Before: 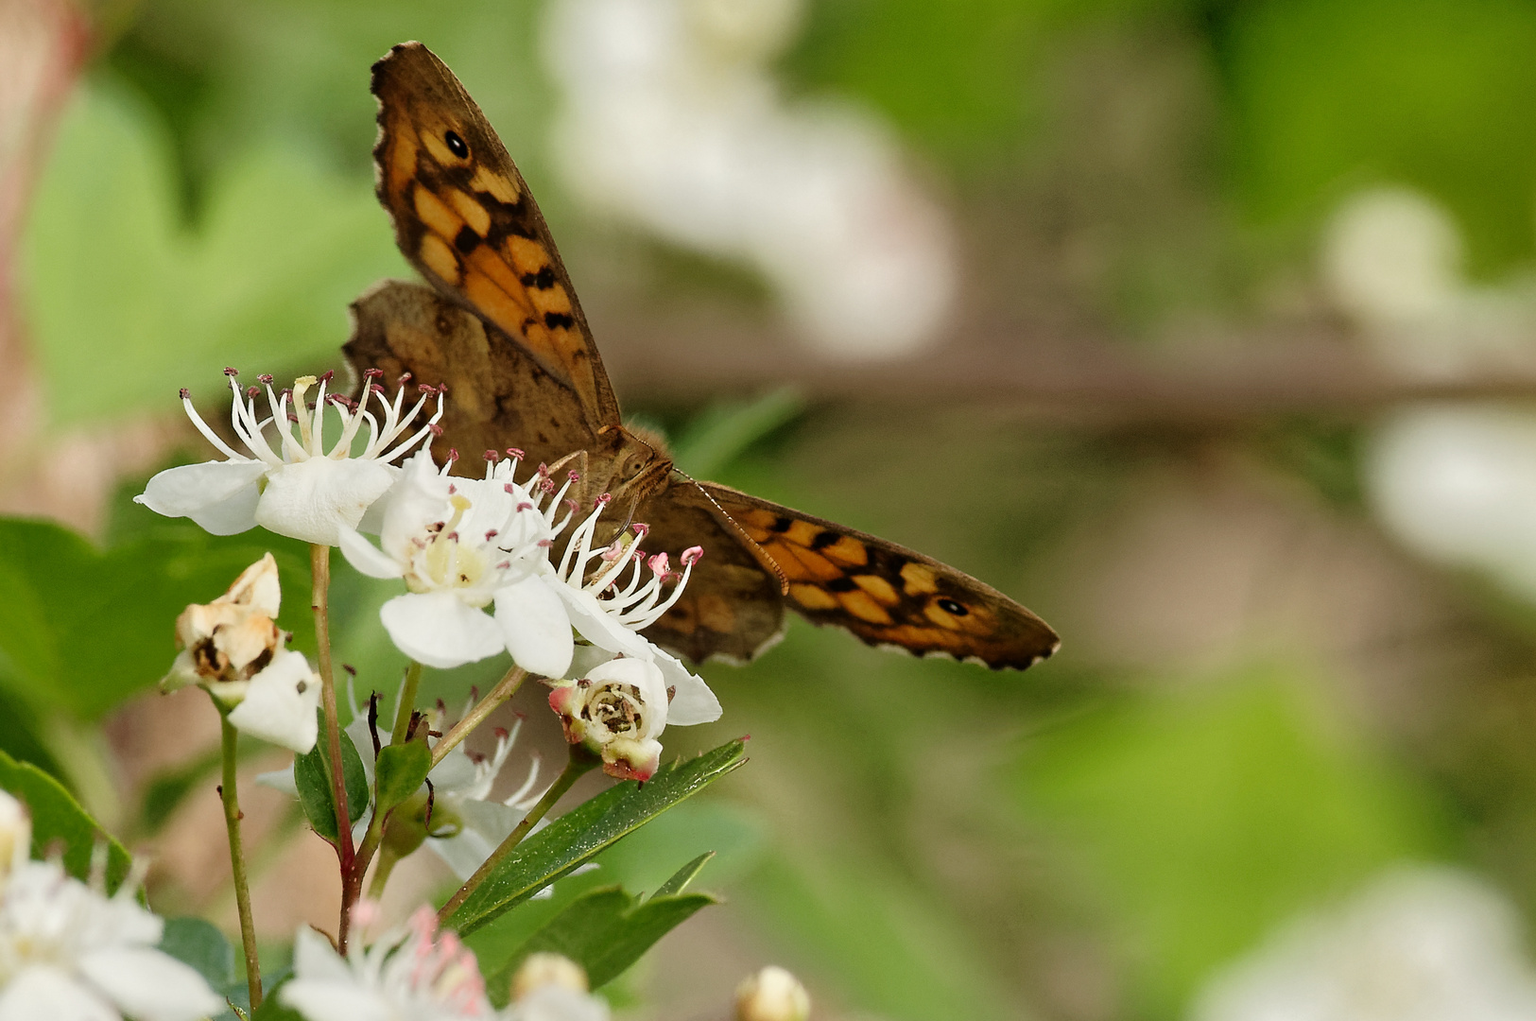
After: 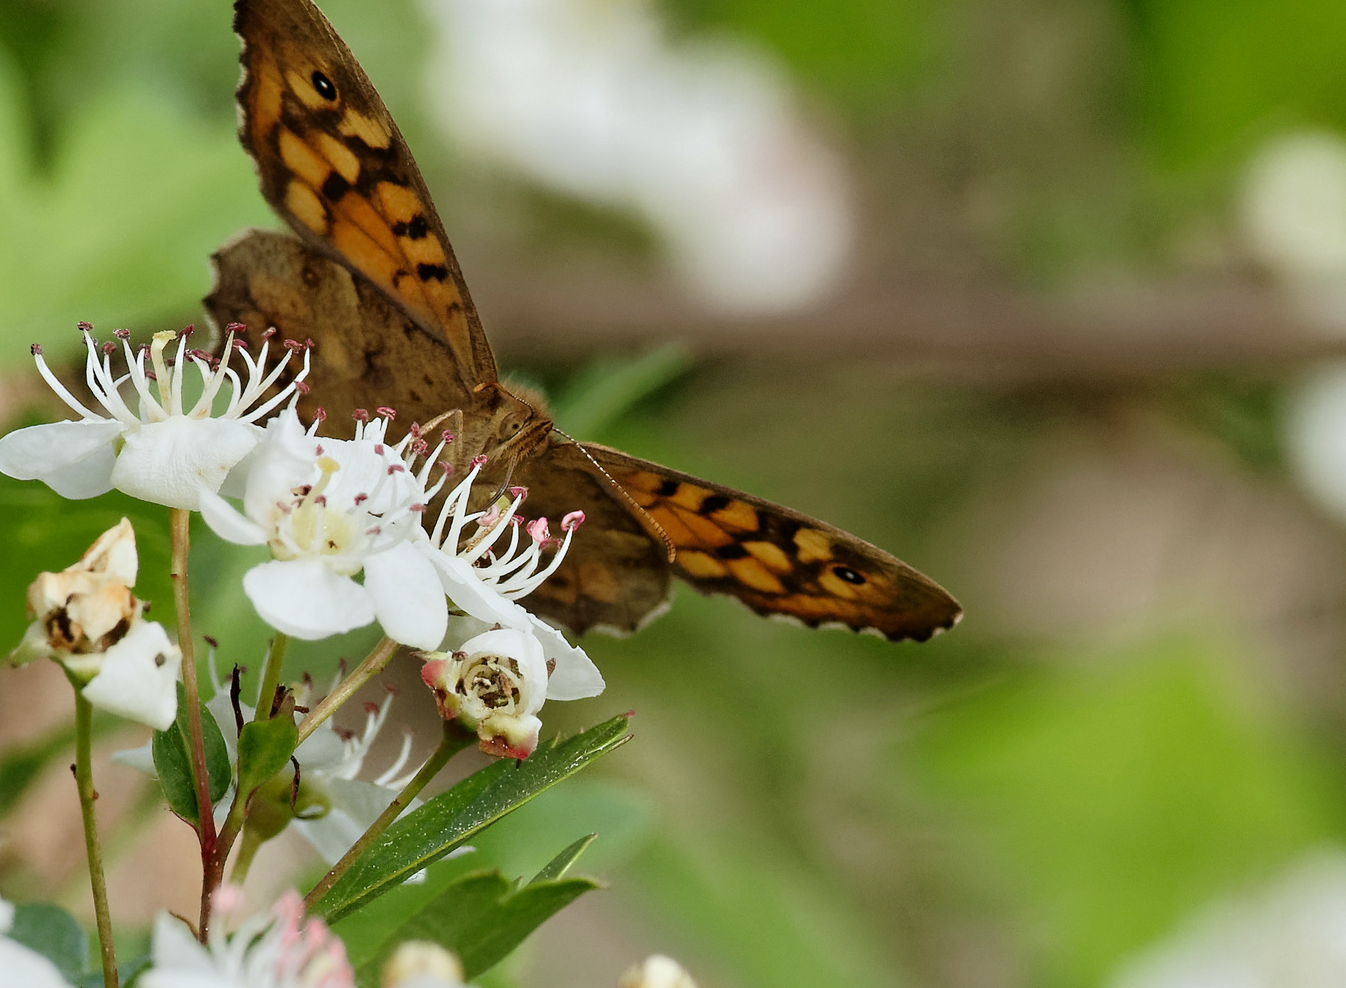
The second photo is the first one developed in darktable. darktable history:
crop: left 9.807%, top 6.259%, right 7.334%, bottom 2.177%
white balance: red 0.967, blue 1.049
